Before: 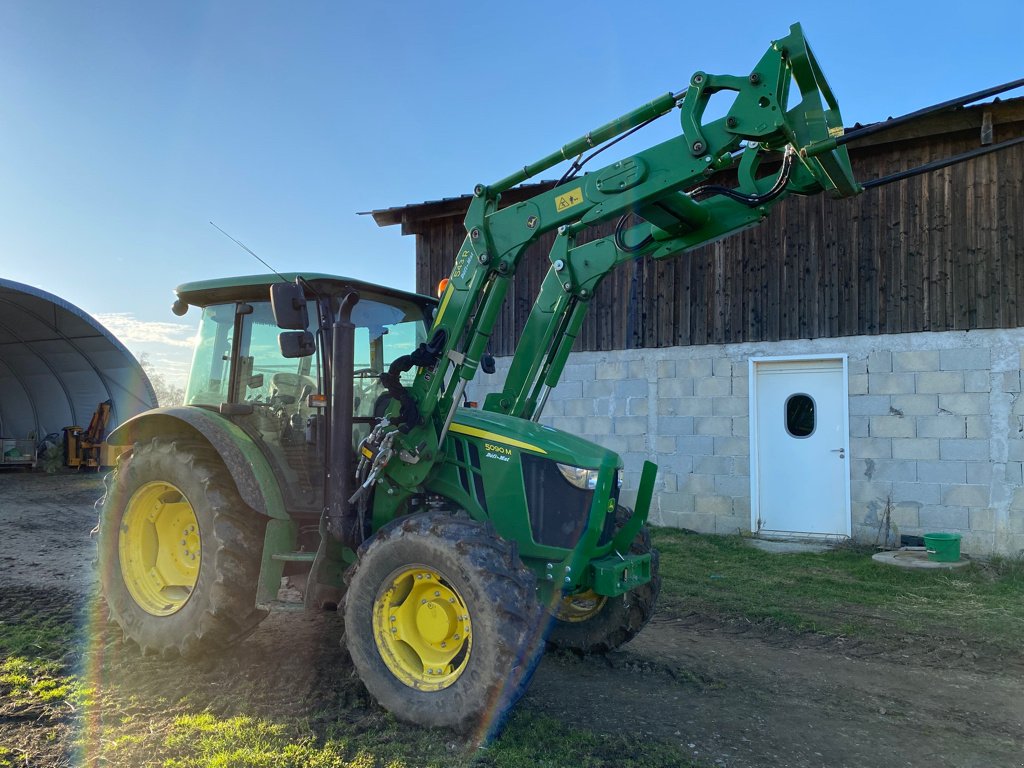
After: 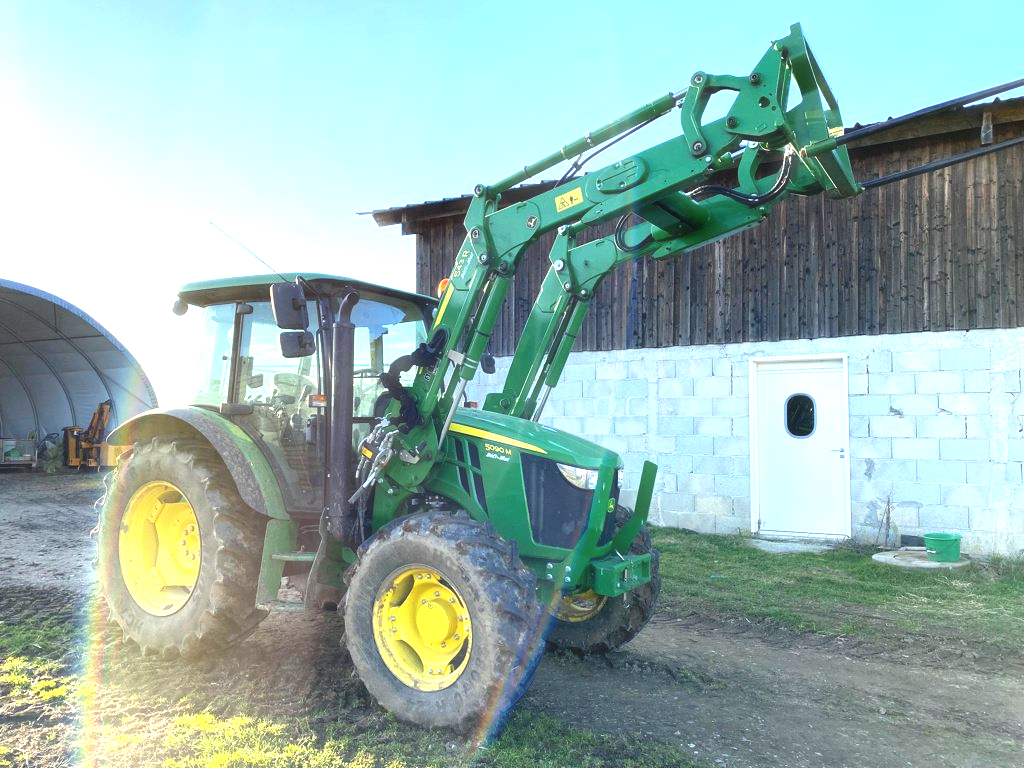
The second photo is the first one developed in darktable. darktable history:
exposure: black level correction 0, exposure 1.523 EV, compensate exposure bias true, compensate highlight preservation false
haze removal: strength -0.105, compatibility mode true, adaptive false
